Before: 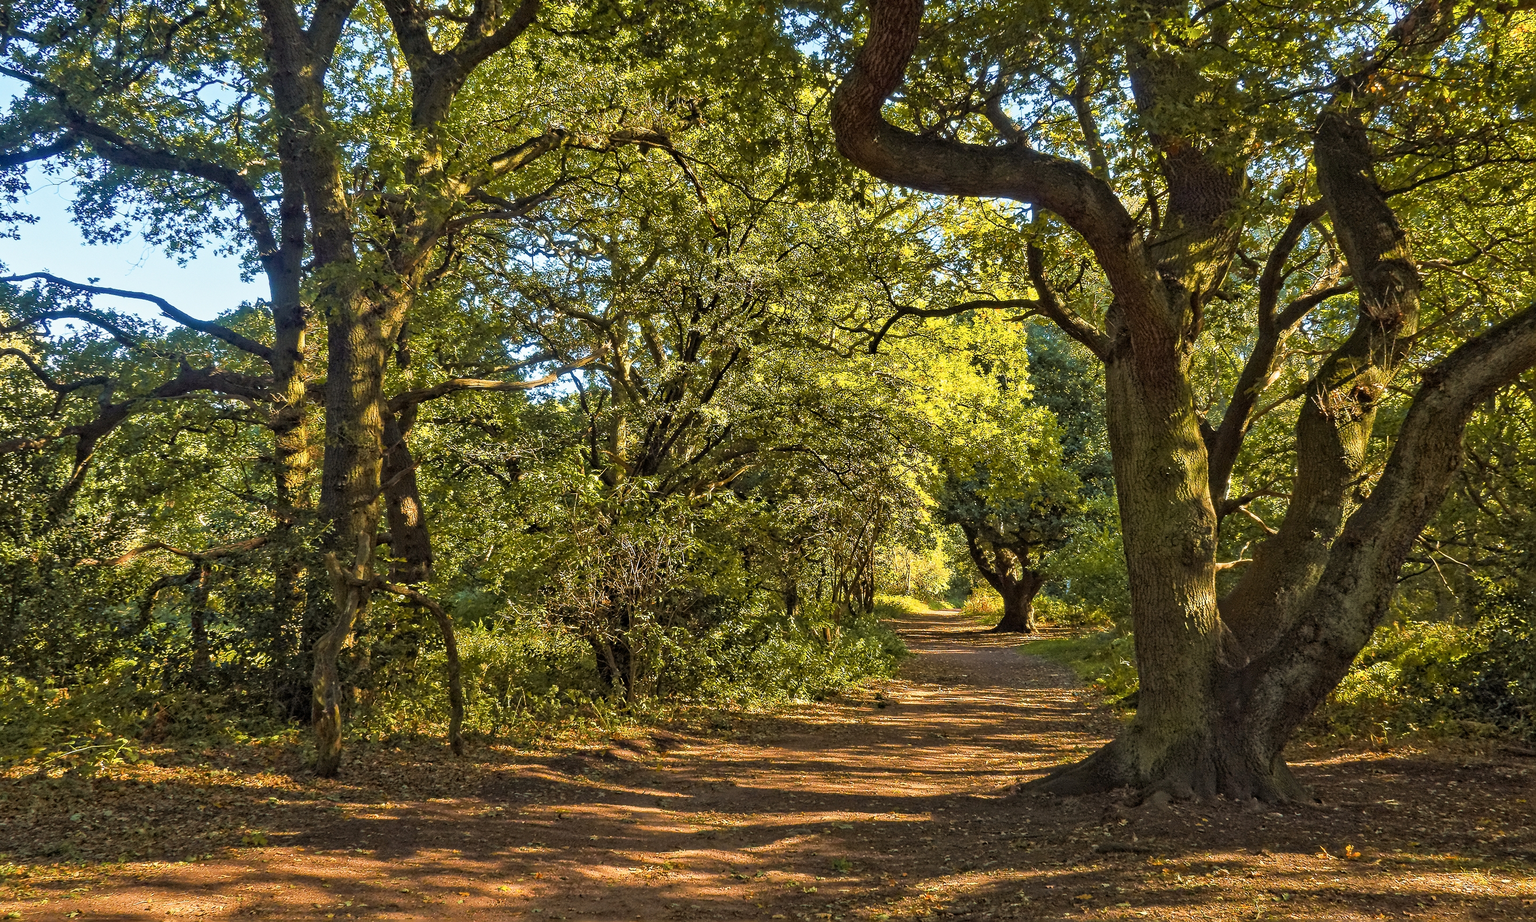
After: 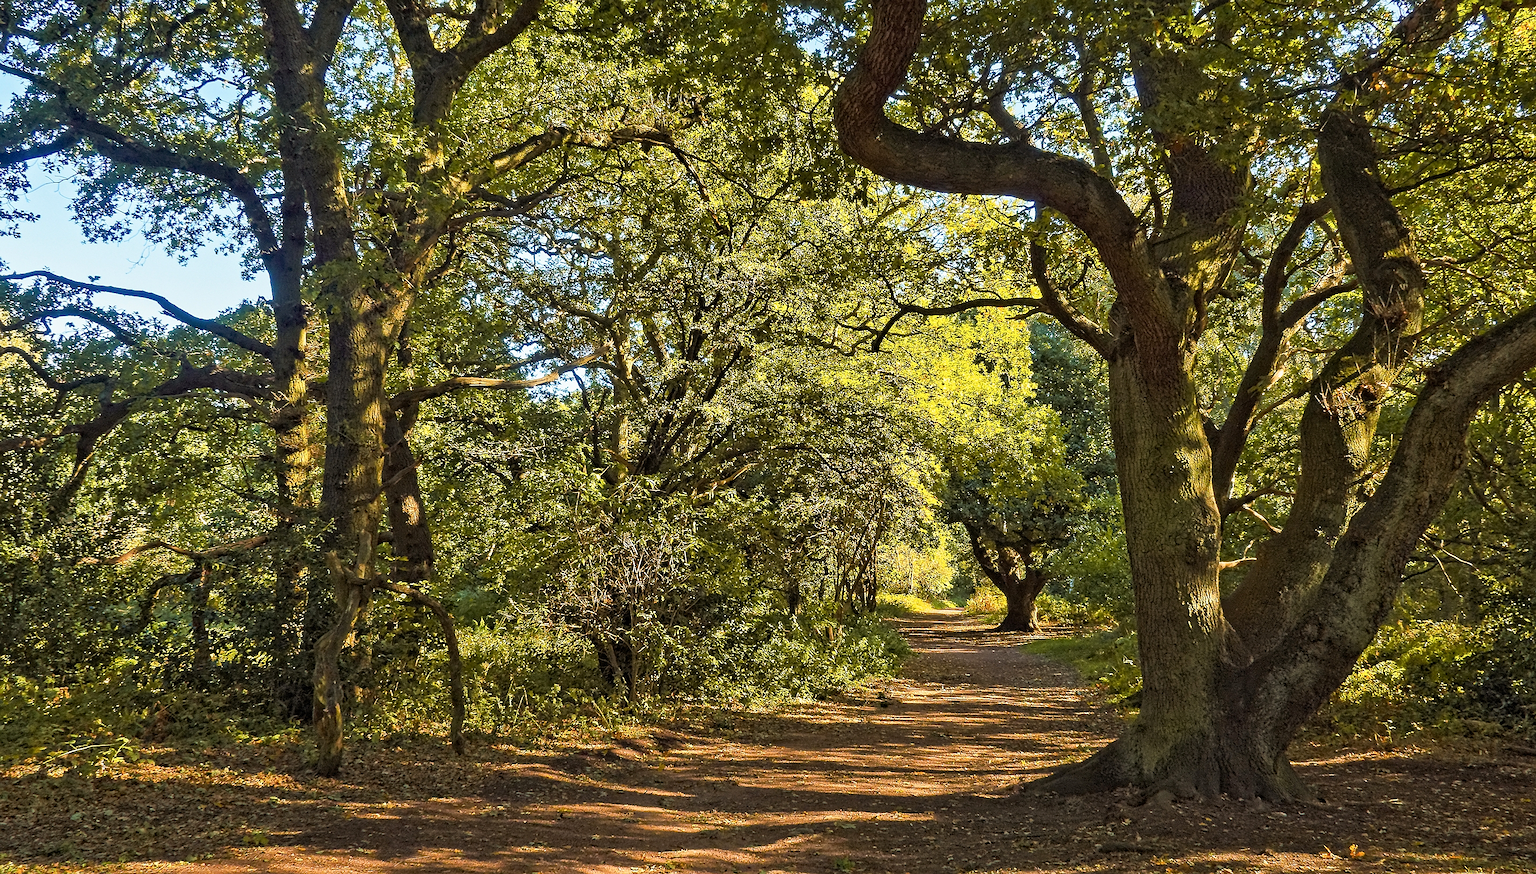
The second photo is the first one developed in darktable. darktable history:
crop: top 0.306%, right 0.256%, bottom 5.06%
haze removal: compatibility mode true, adaptive false
sharpen: radius 1.519, amount 0.372, threshold 1.438
